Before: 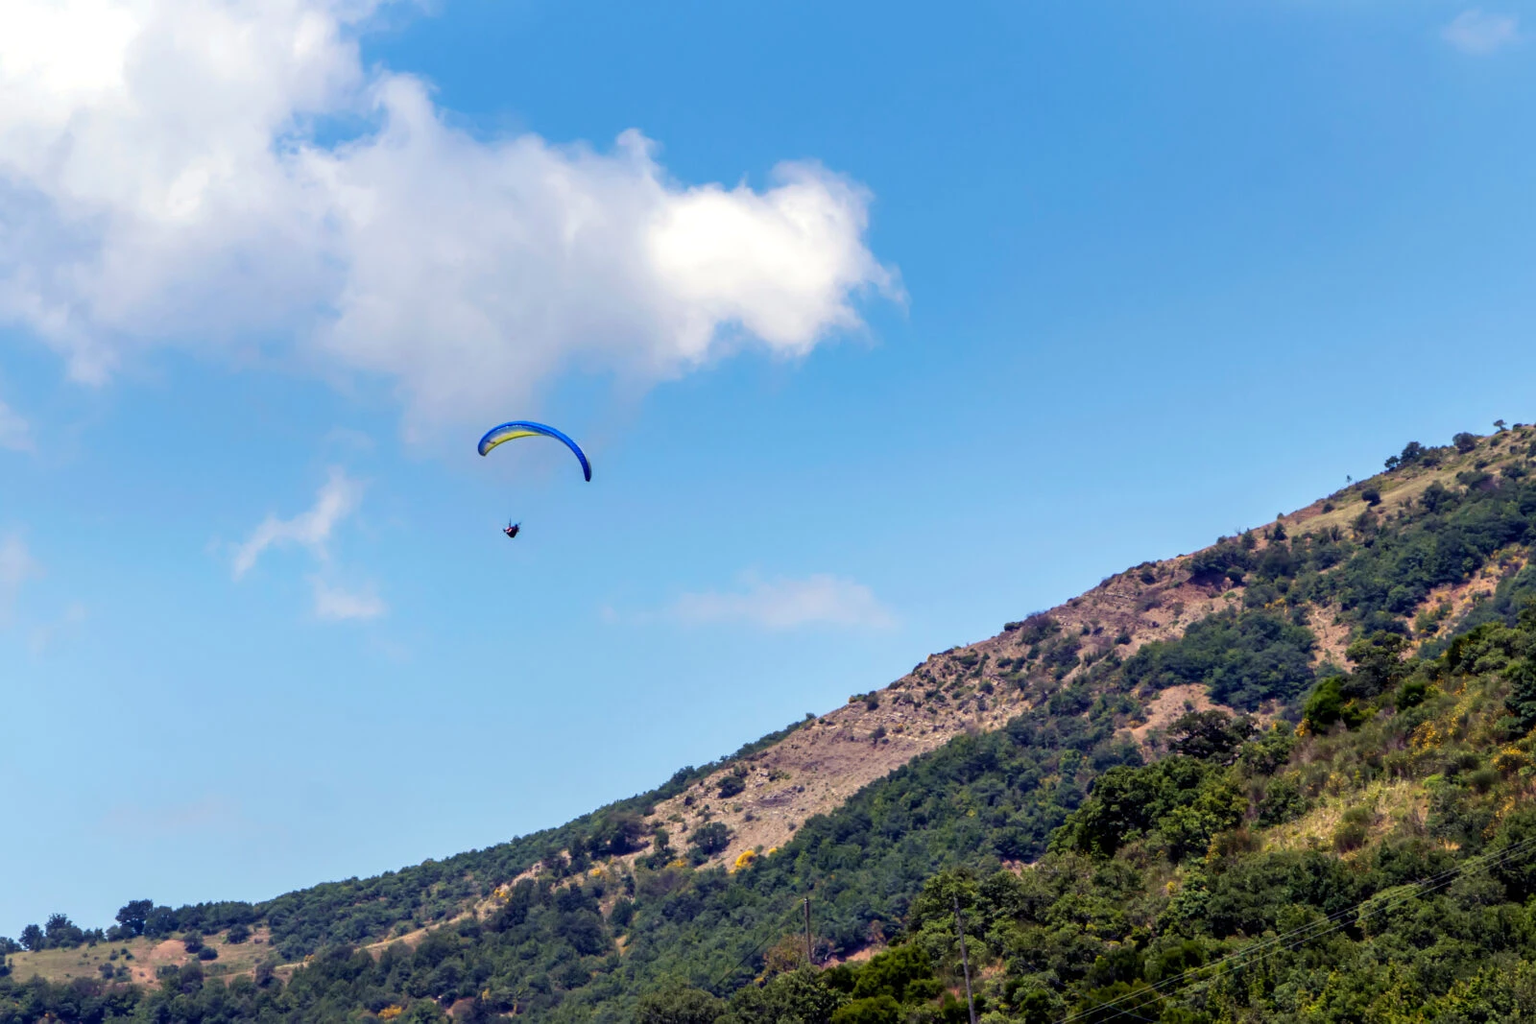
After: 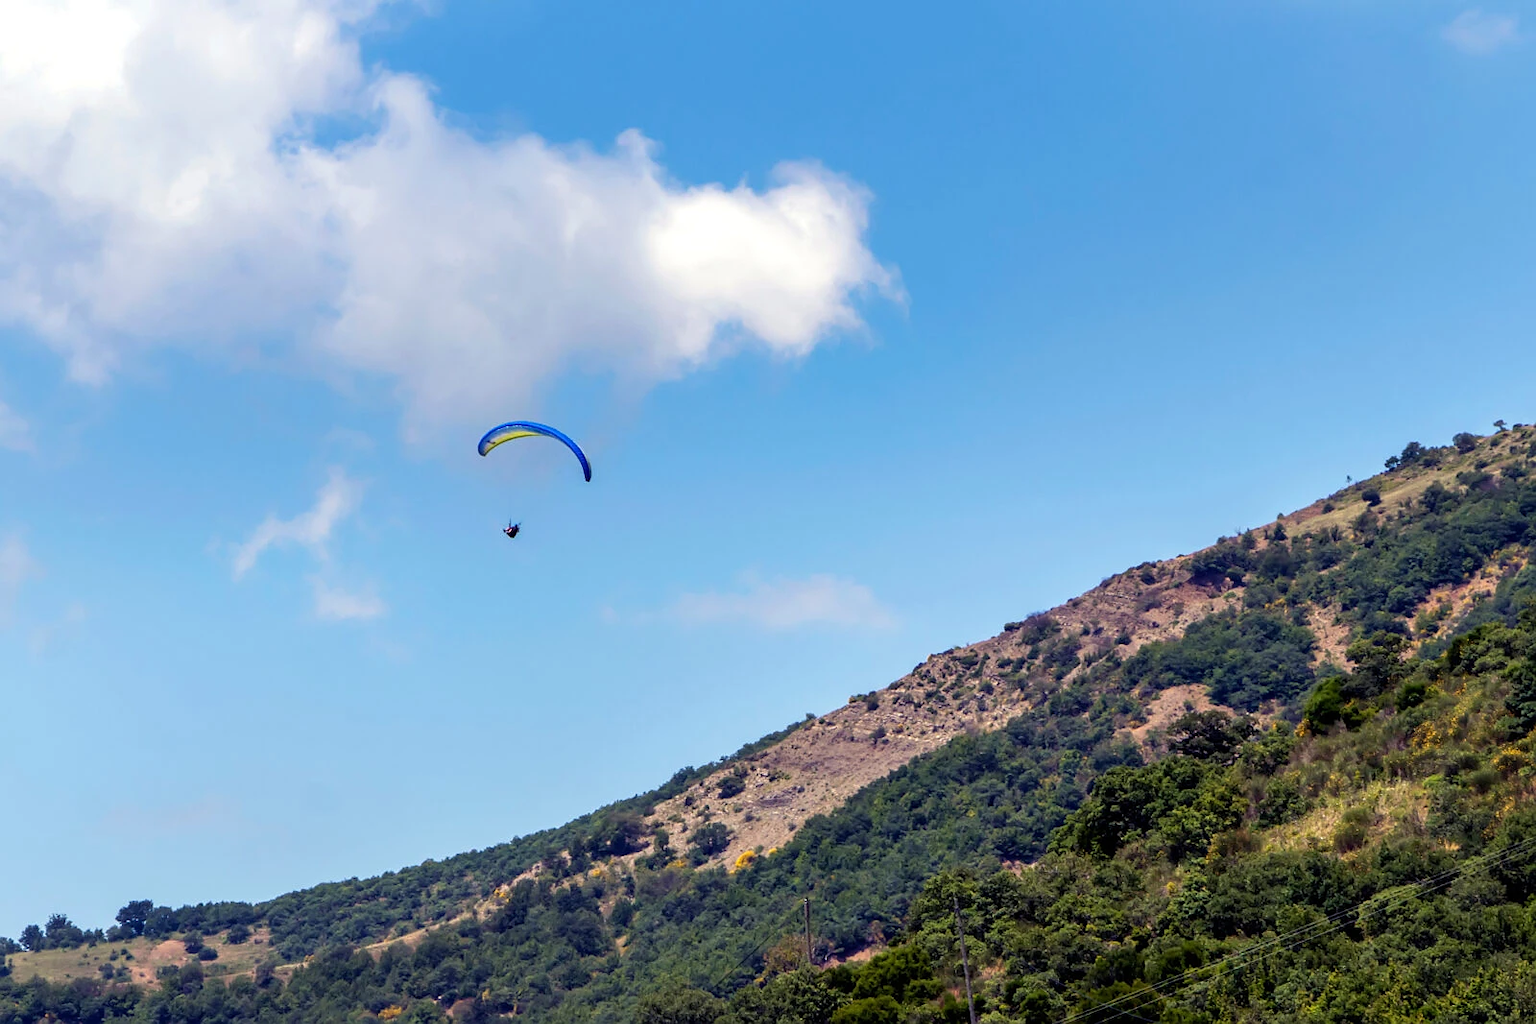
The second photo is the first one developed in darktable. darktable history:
sharpen: radius 1.009, threshold 0.858
